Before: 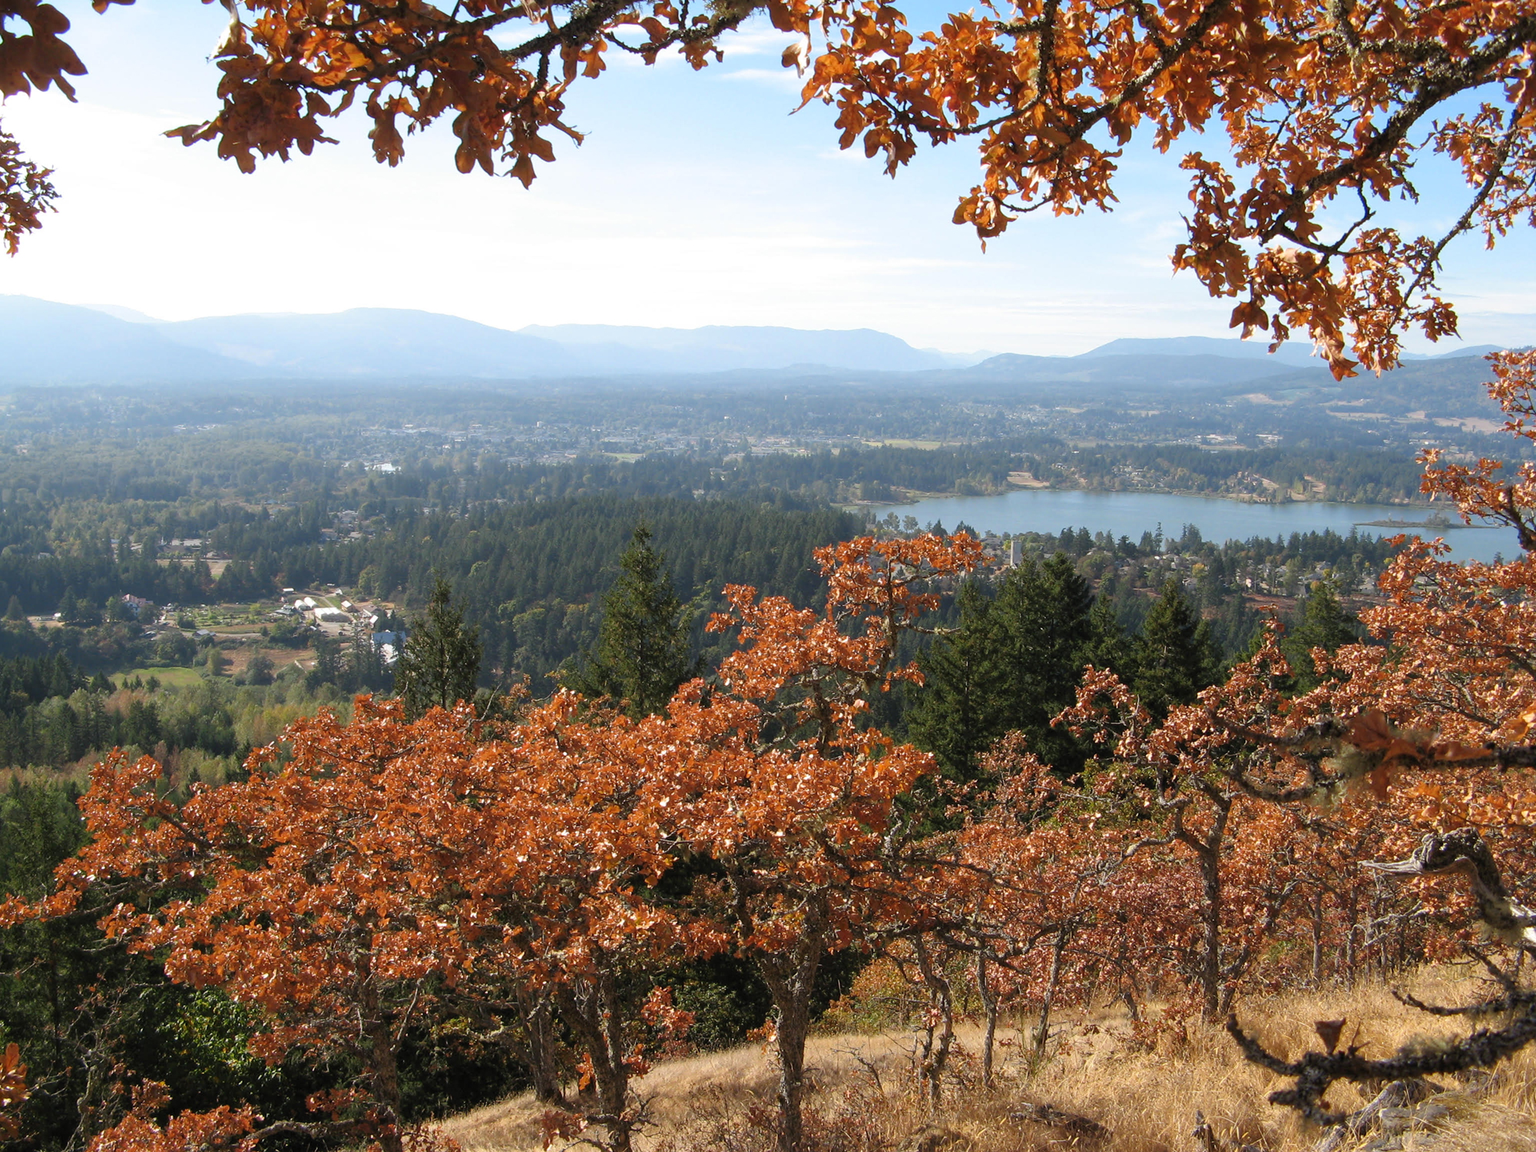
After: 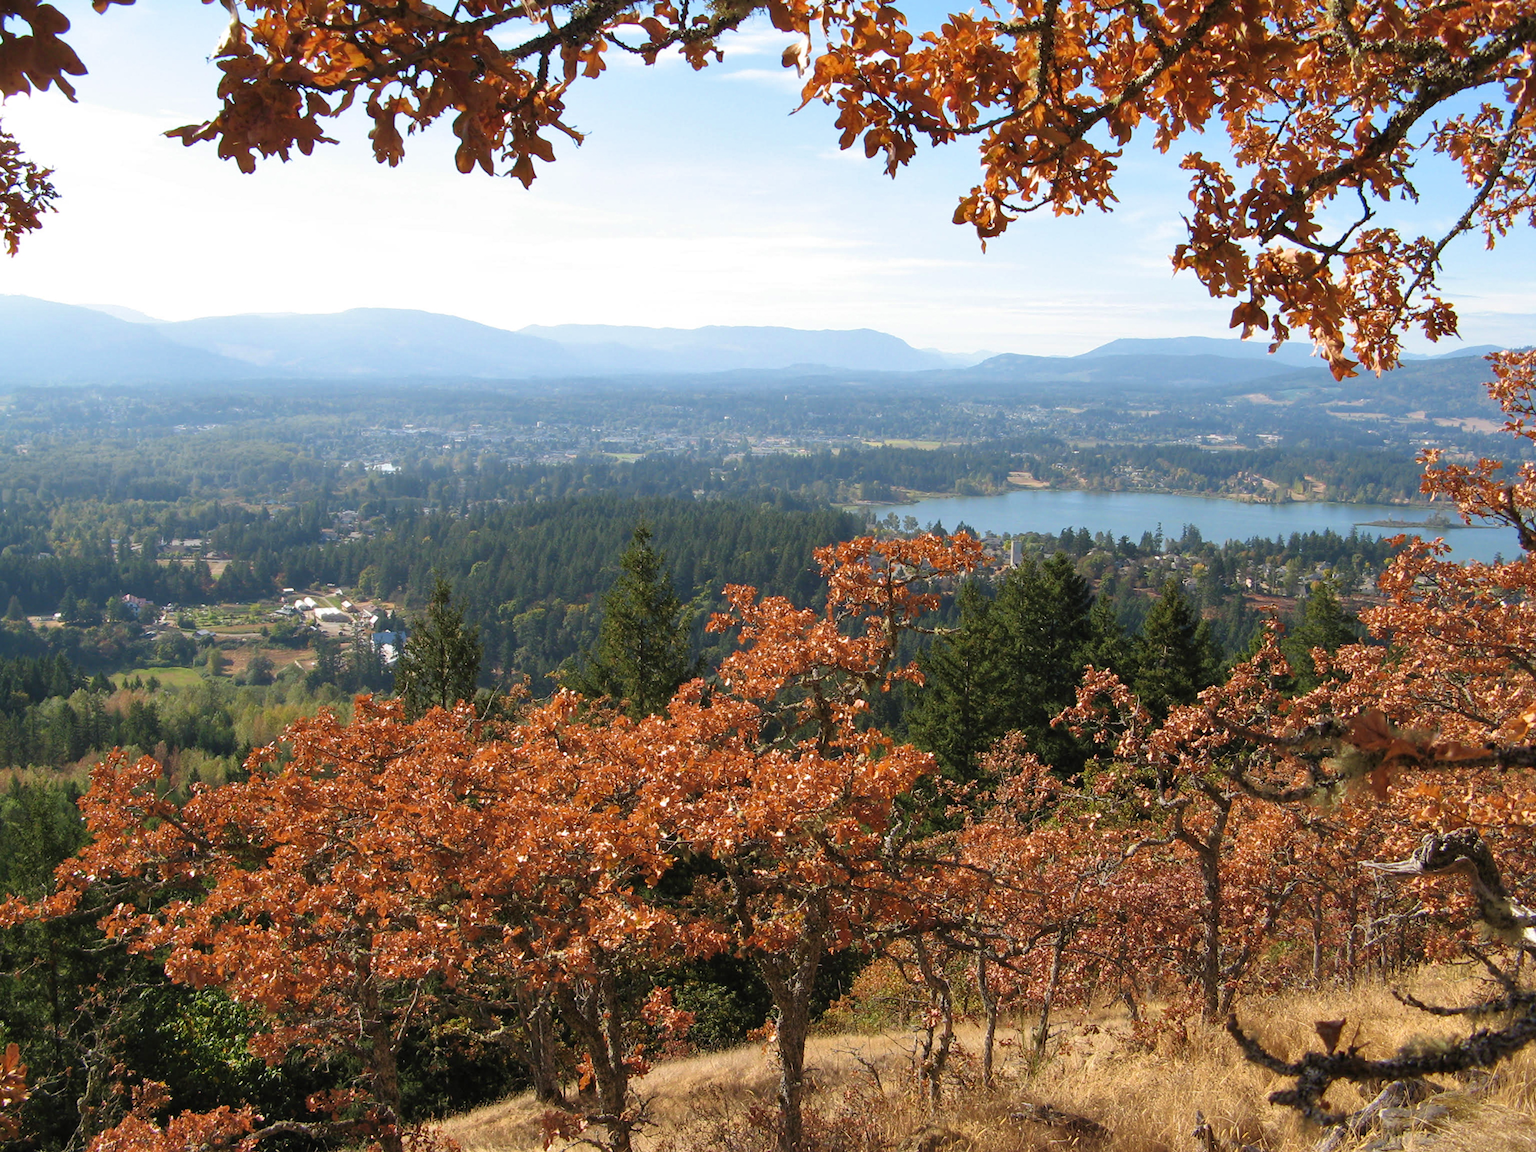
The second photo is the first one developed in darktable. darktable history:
velvia: on, module defaults
shadows and highlights: shadows 31.59, highlights -31.81, highlights color adjustment 40.54%, soften with gaussian
